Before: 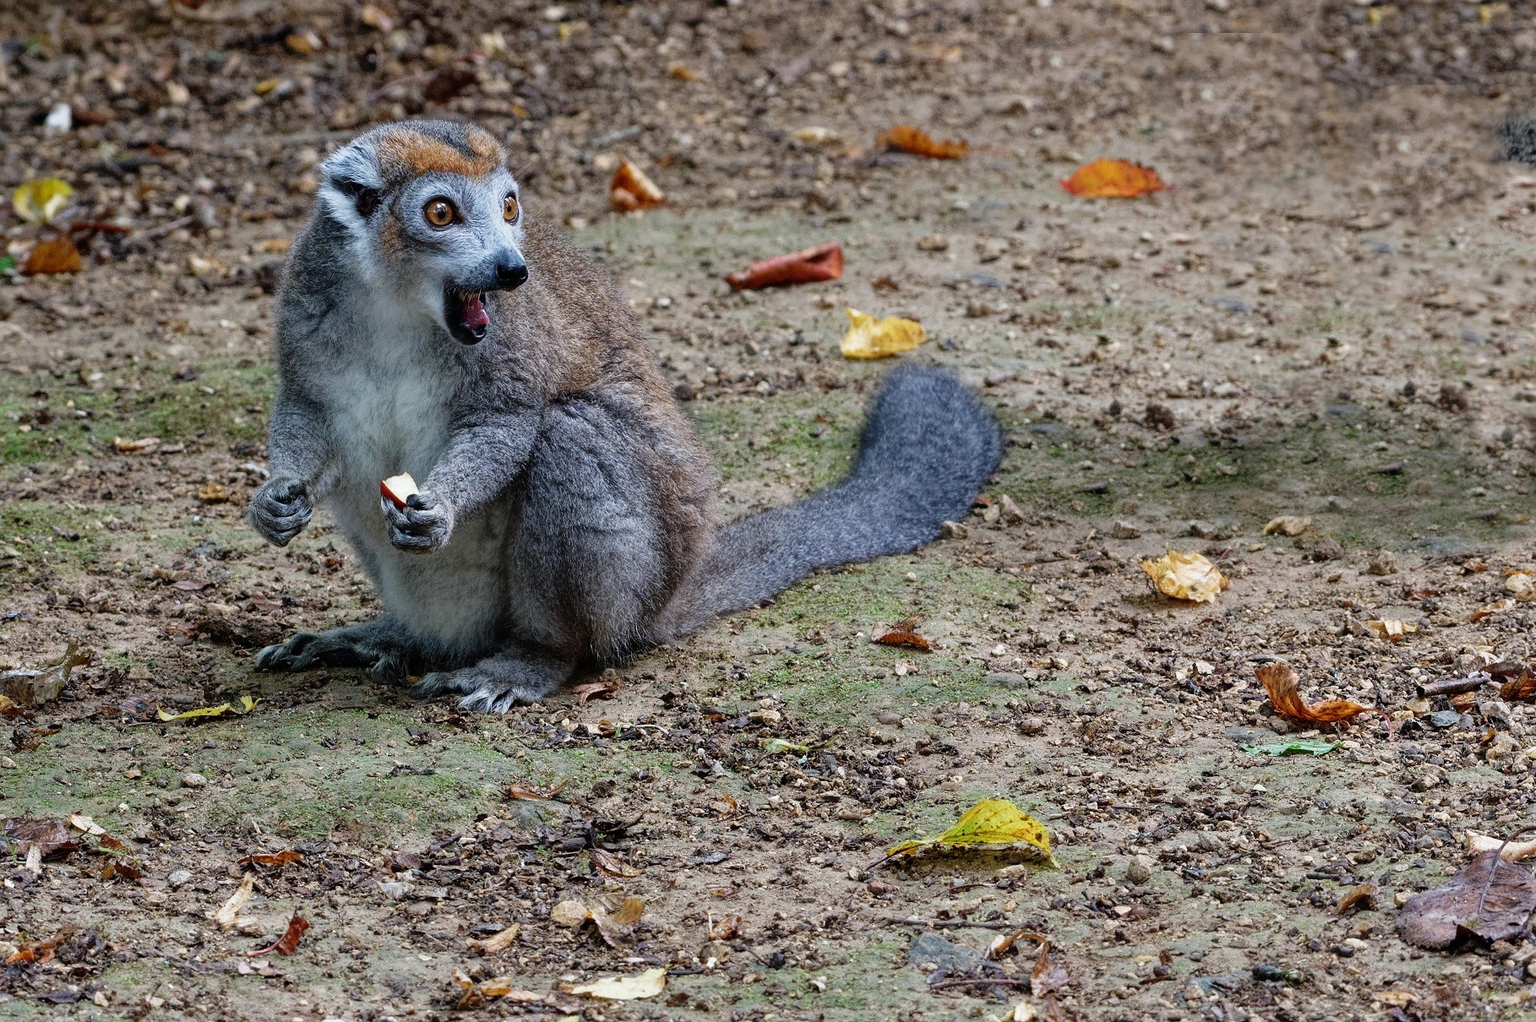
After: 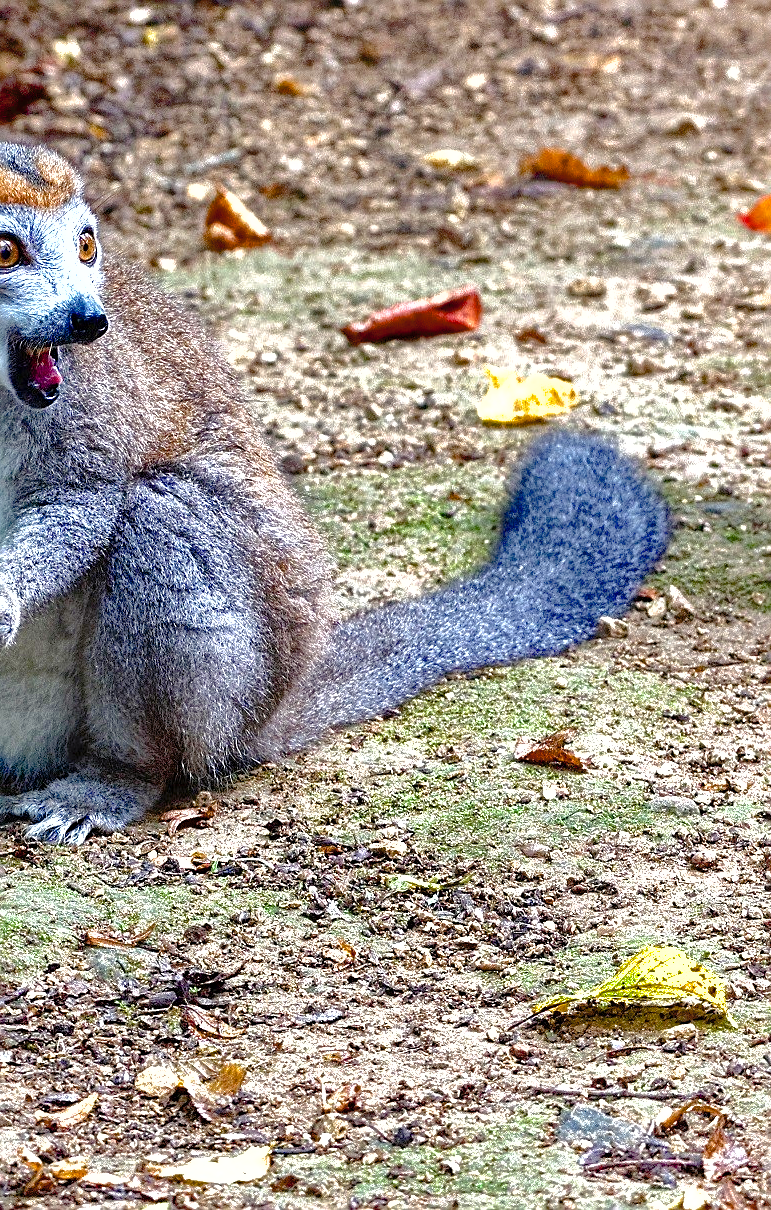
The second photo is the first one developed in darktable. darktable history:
color balance rgb: shadows lift › chroma 3.218%, shadows lift › hue 281.56°, perceptual saturation grading › global saturation 20%, perceptual saturation grading › highlights -24.768%, perceptual saturation grading › shadows 49.328%, global vibrance 9.541%, contrast 15.145%, saturation formula JzAzBz (2021)
shadows and highlights: shadows 58.82, highlights -59.95
exposure: black level correction 0, exposure 1.001 EV, compensate exposure bias true, compensate highlight preservation false
crop: left 28.492%, right 29.058%
sharpen: on, module defaults
